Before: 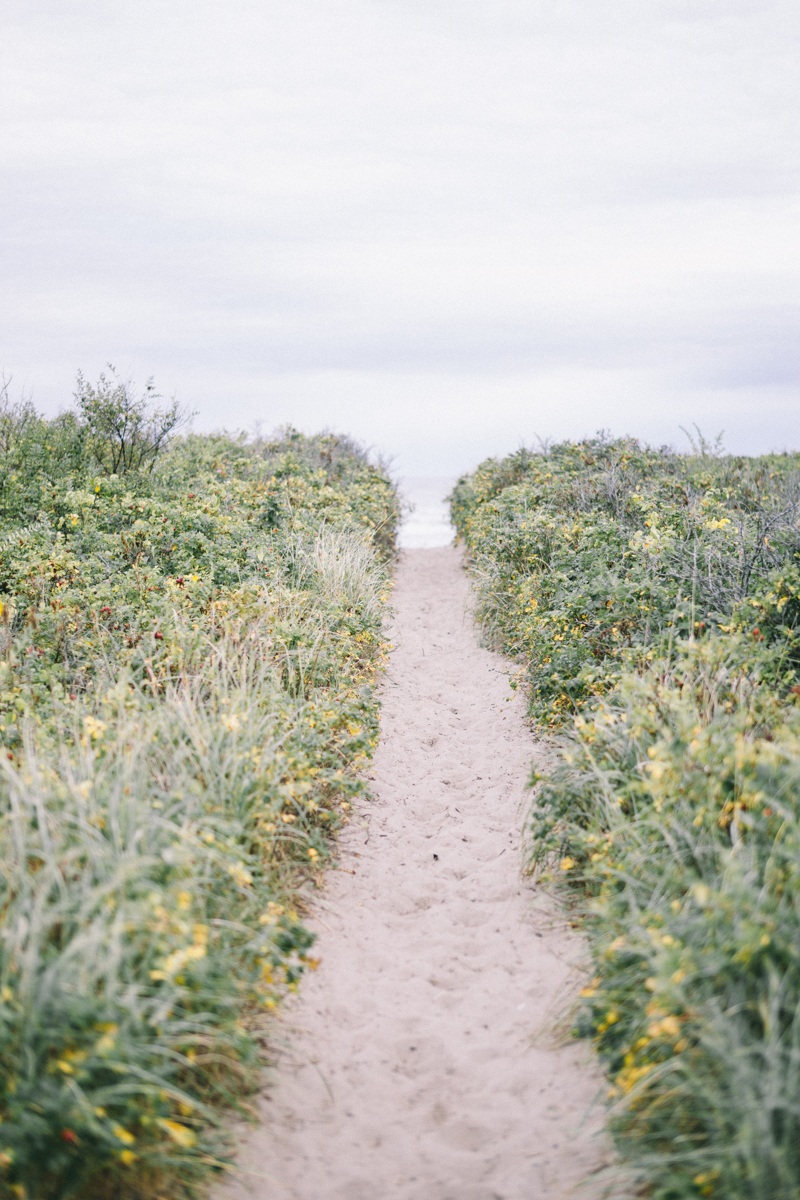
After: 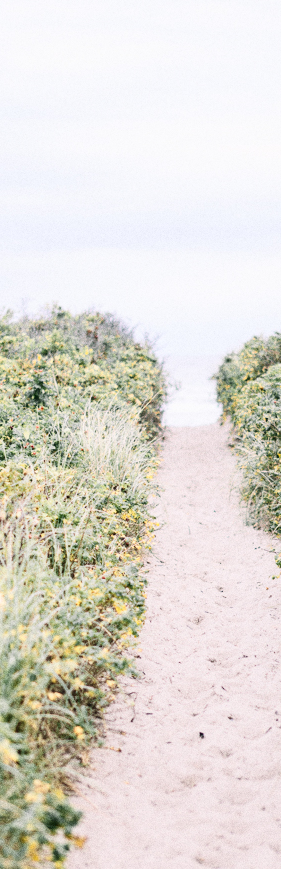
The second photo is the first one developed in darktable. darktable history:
grain: coarseness 0.09 ISO, strength 40%
crop and rotate: left 29.476%, top 10.214%, right 35.32%, bottom 17.333%
contrast brightness saturation: contrast 0.28
